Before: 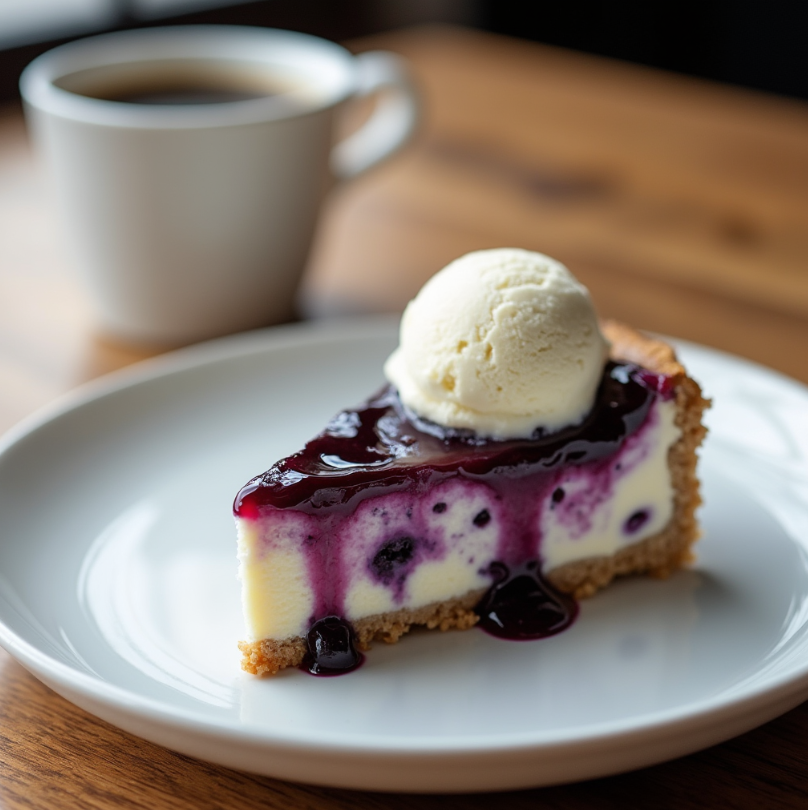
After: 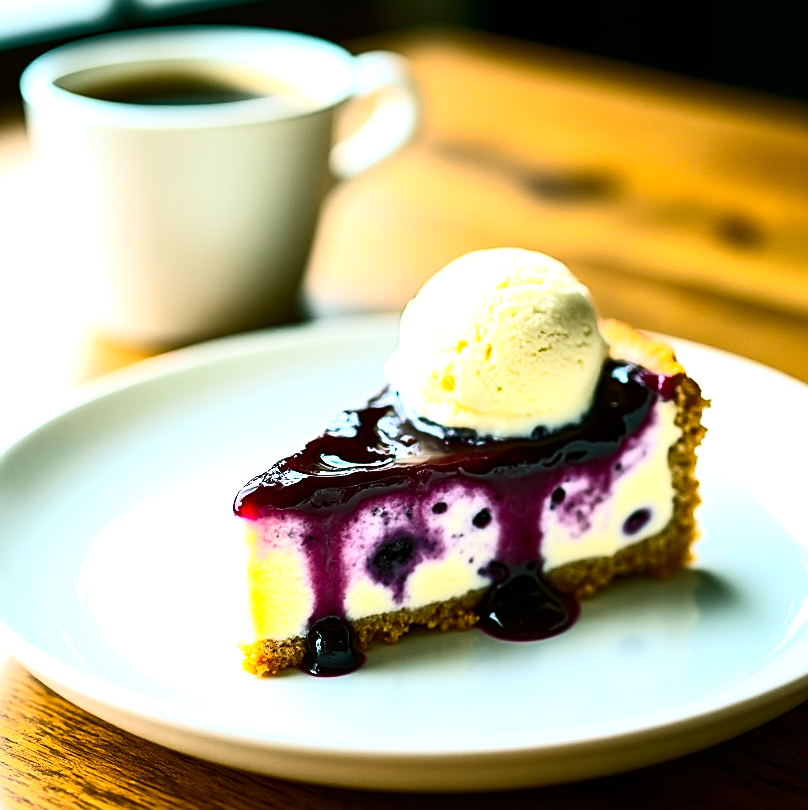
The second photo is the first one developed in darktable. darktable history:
contrast brightness saturation: contrast 0.398, brightness 0.098, saturation 0.208
color balance rgb: shadows lift › chroma 11.366%, shadows lift › hue 133.21°, perceptual saturation grading › global saturation 30.806%, perceptual brilliance grading › highlights 47.153%, perceptual brilliance grading › mid-tones 22.182%, perceptual brilliance grading › shadows -5.946%, global vibrance 15.117%
sharpen: on, module defaults
